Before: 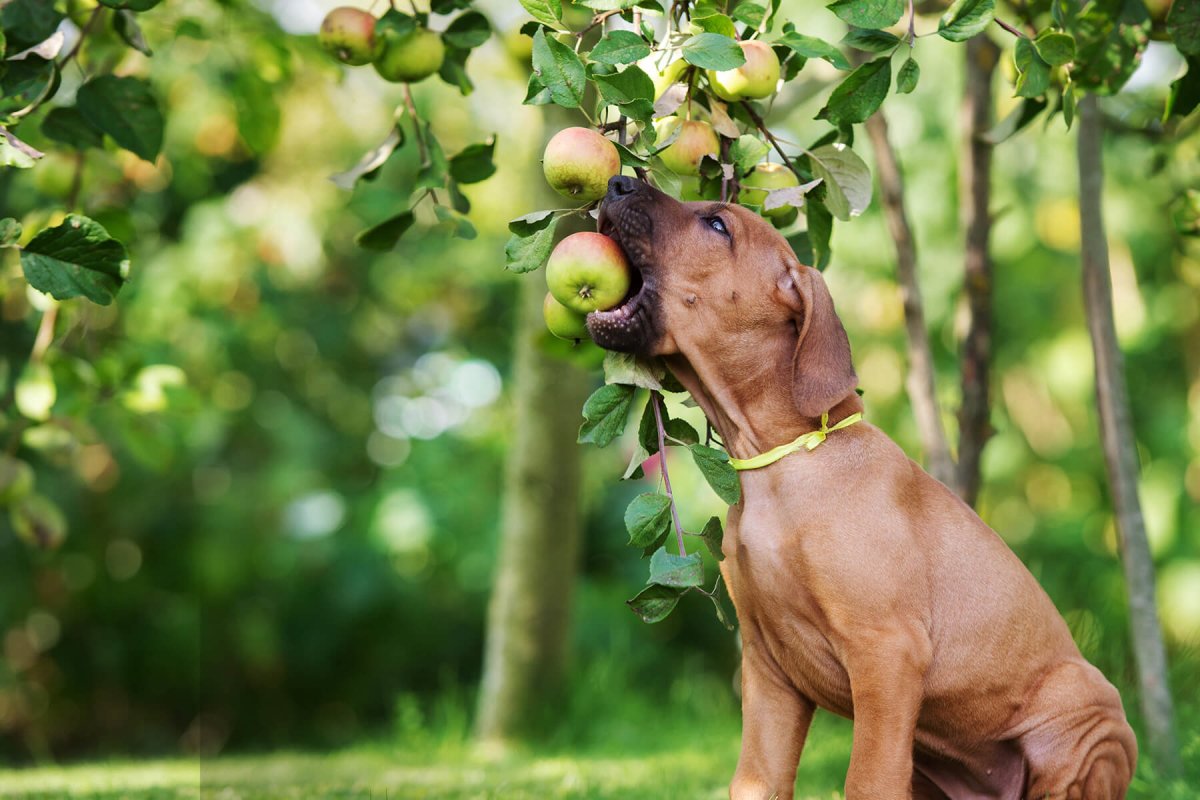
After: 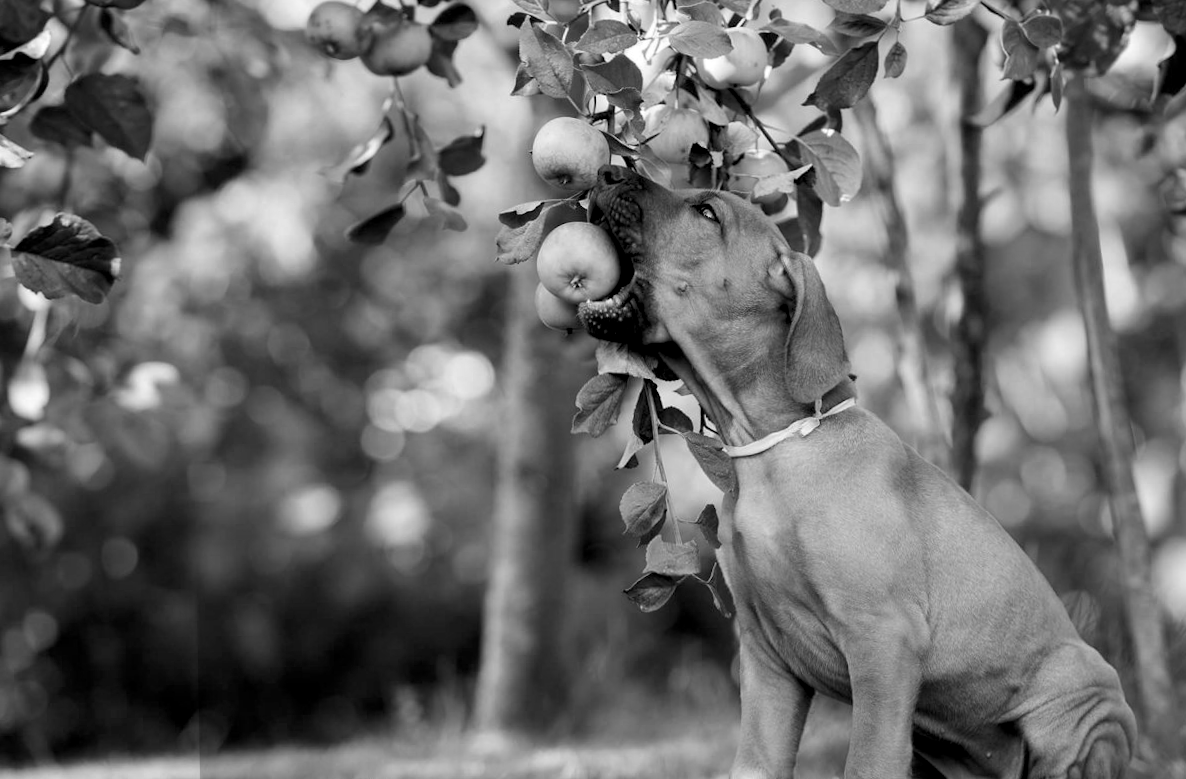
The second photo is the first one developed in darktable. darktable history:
rotate and perspective: rotation -1°, crop left 0.011, crop right 0.989, crop top 0.025, crop bottom 0.975
exposure: black level correction 0.01, exposure 0.011 EV, compensate highlight preservation false
contrast equalizer: octaves 7, y [[0.6 ×6], [0.55 ×6], [0 ×6], [0 ×6], [0 ×6]], mix 0.15
color calibration: output gray [0.267, 0.423, 0.267, 0], illuminant same as pipeline (D50), adaptation none (bypass)
